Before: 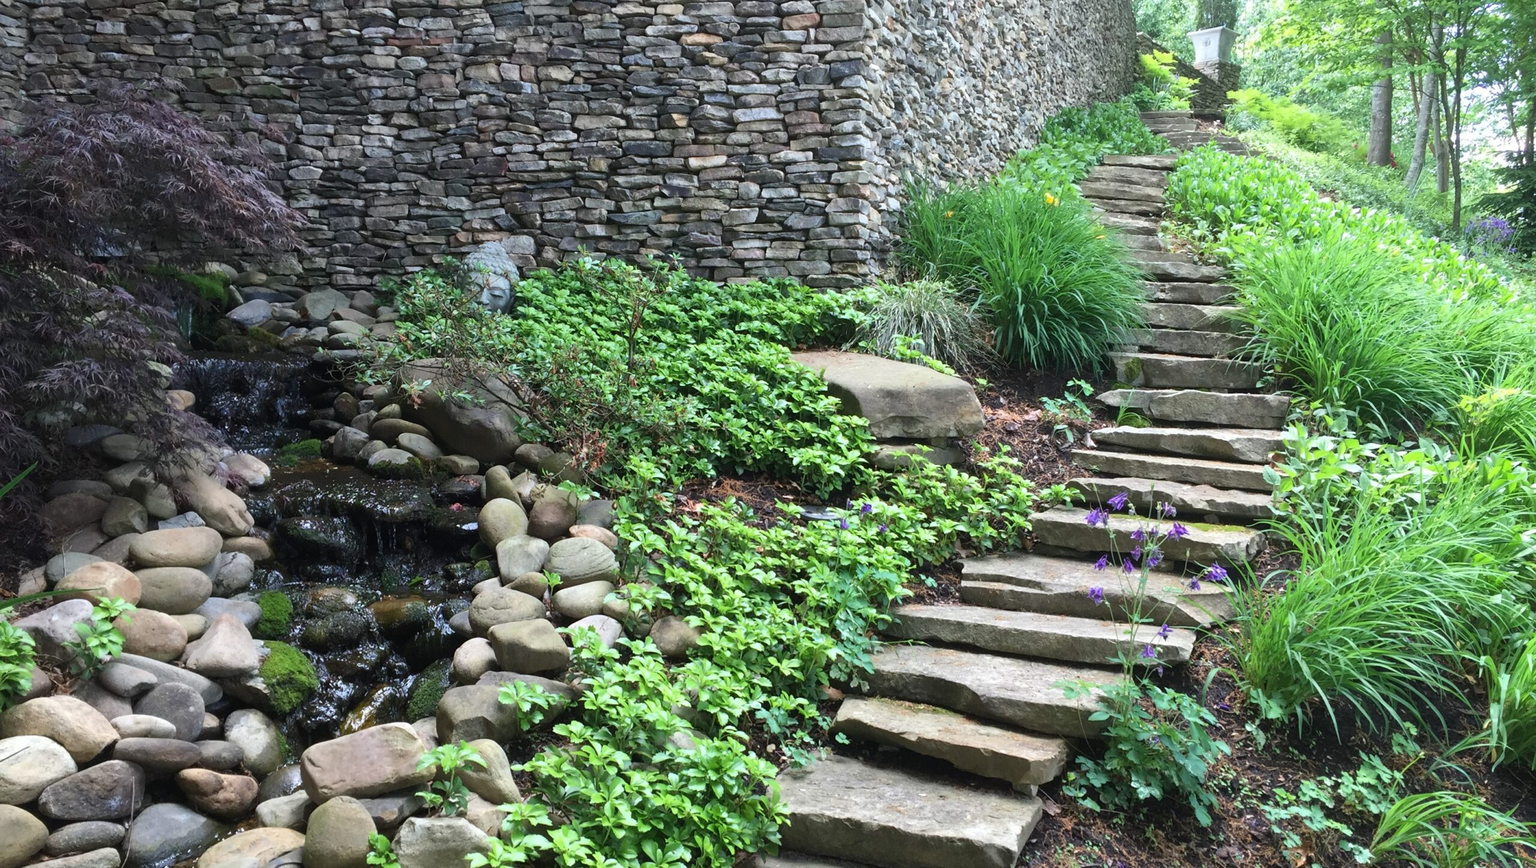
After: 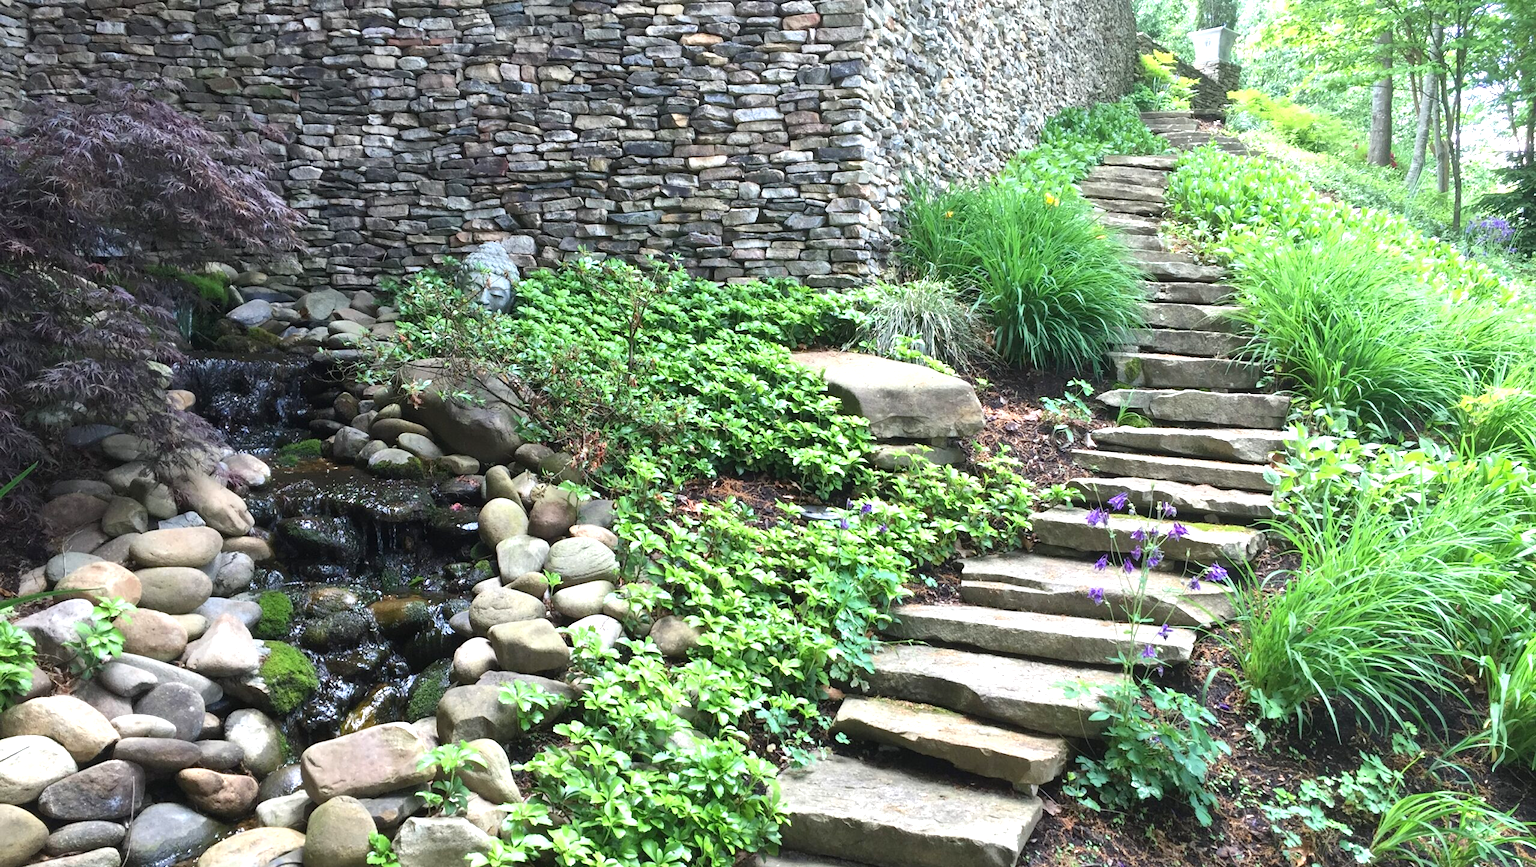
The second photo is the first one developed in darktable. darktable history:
exposure: exposure 0.631 EV, compensate highlight preservation false
